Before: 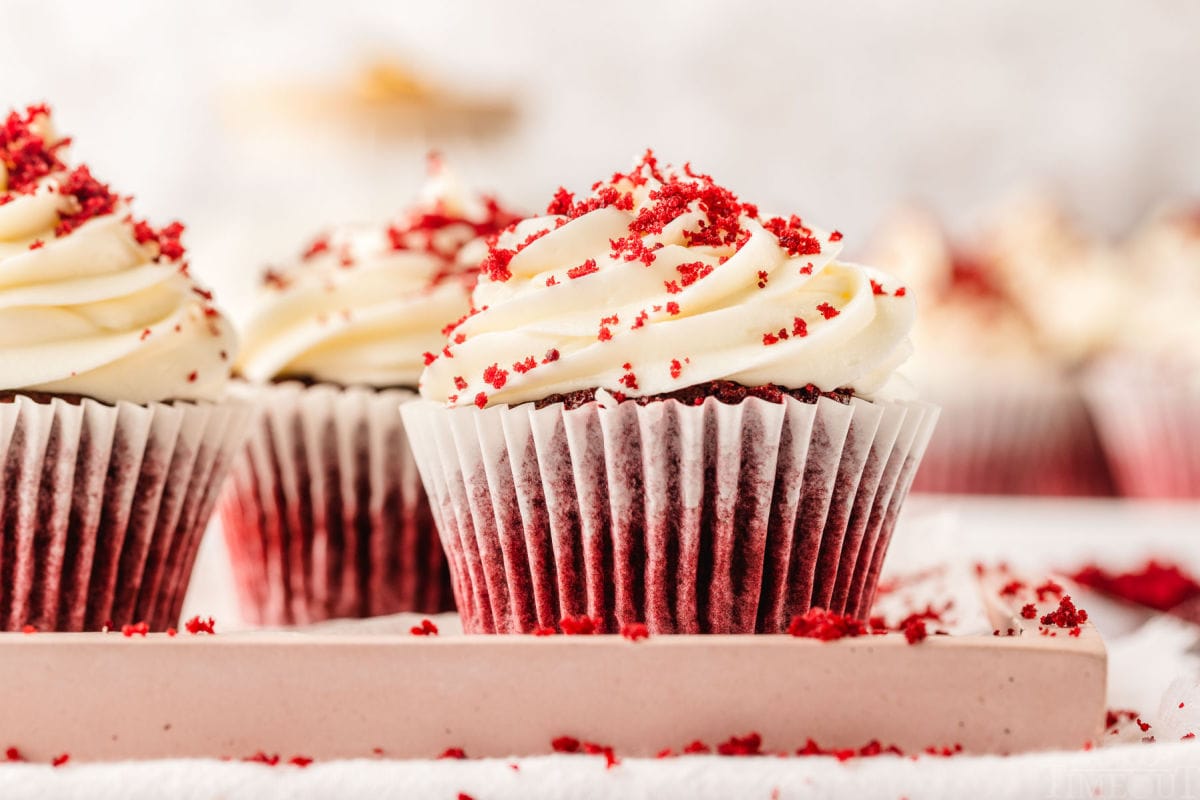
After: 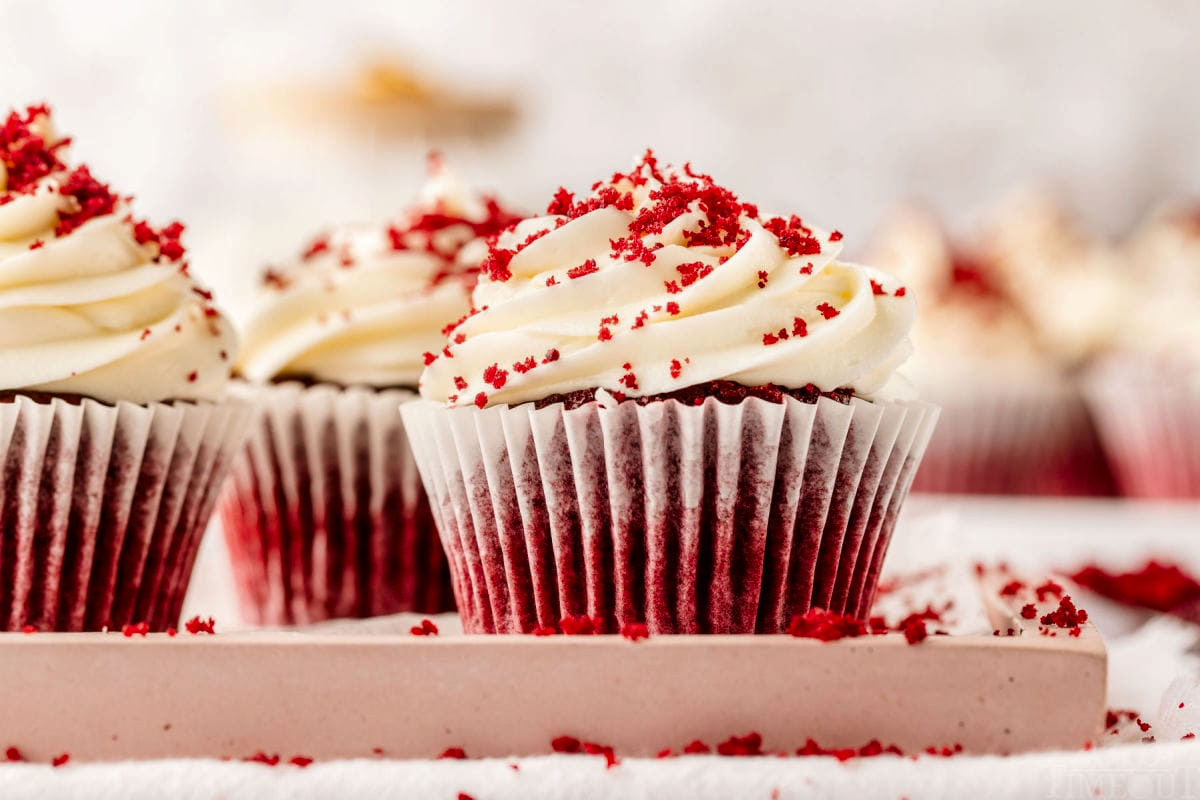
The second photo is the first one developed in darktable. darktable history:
contrast brightness saturation: contrast 0.065, brightness -0.134, saturation 0.052
